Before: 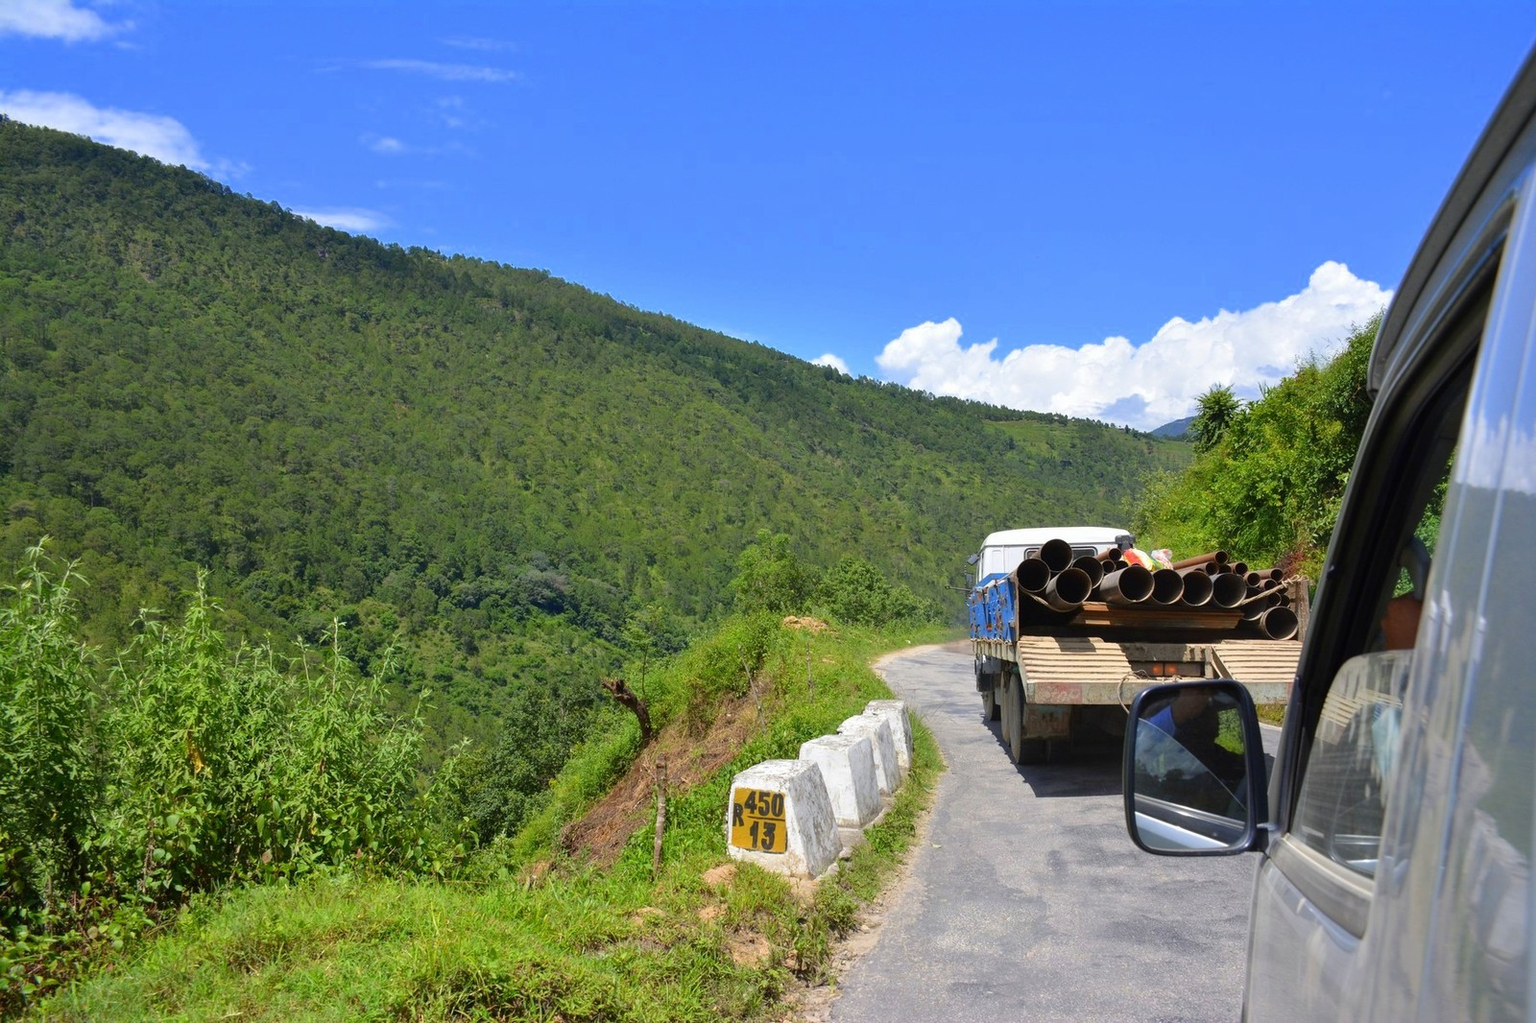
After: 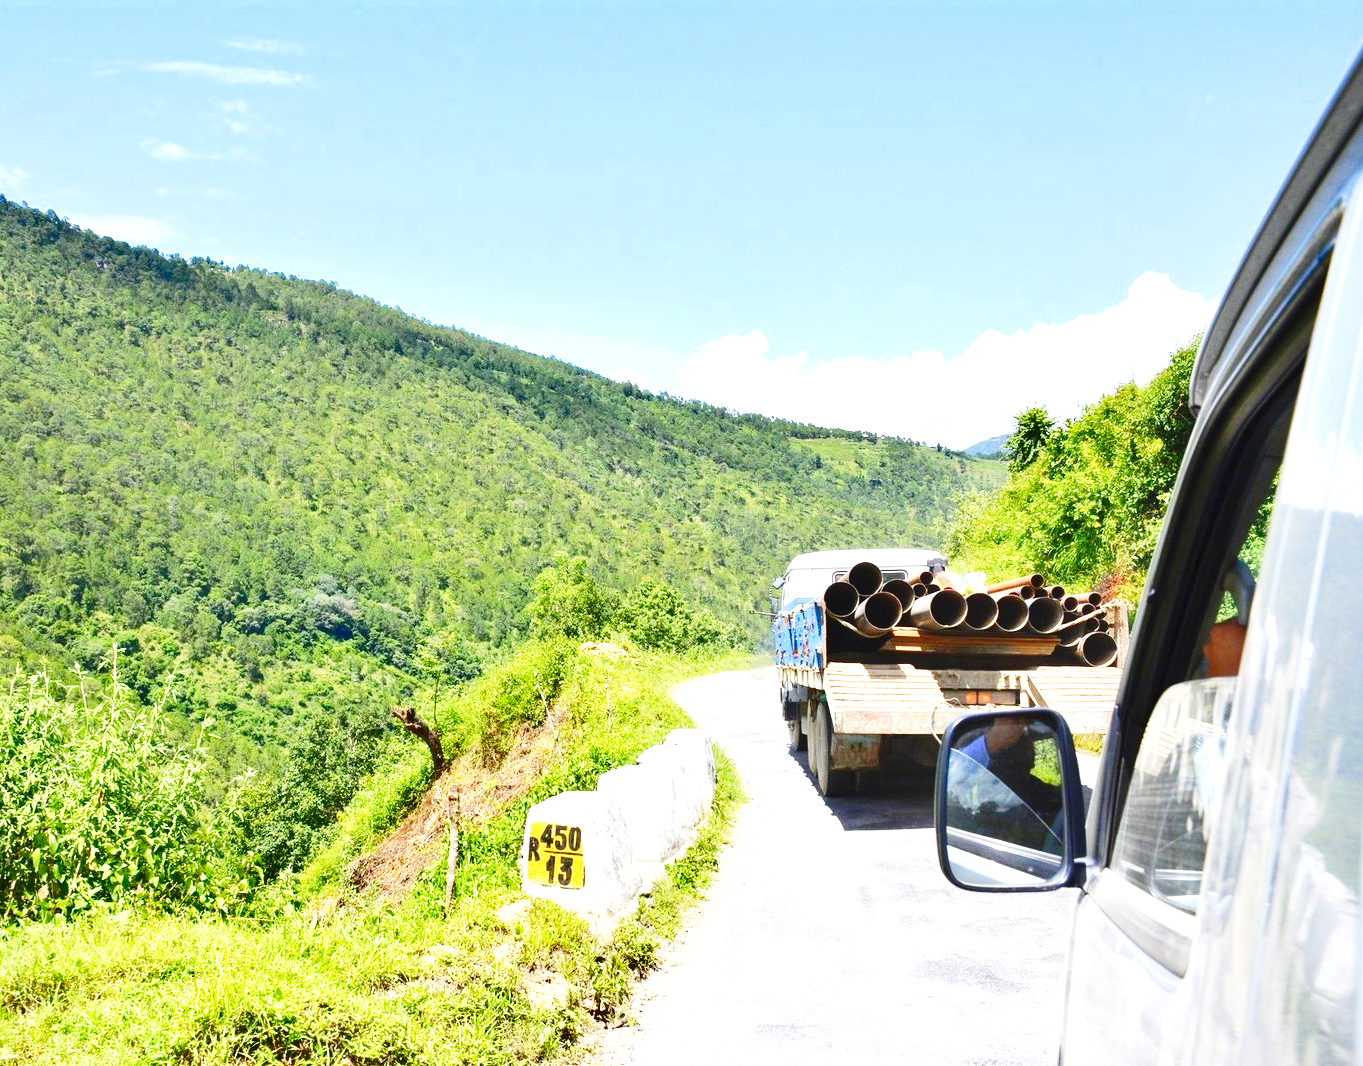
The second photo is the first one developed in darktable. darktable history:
base curve: curves: ch0 [(0, 0) (0.028, 0.03) (0.121, 0.232) (0.46, 0.748) (0.859, 0.968) (1, 1)], preserve colors none
exposure: black level correction 0, exposure 1.455 EV, compensate highlight preservation false
crop and rotate: left 14.81%
shadows and highlights: white point adjustment 0.073, soften with gaussian
